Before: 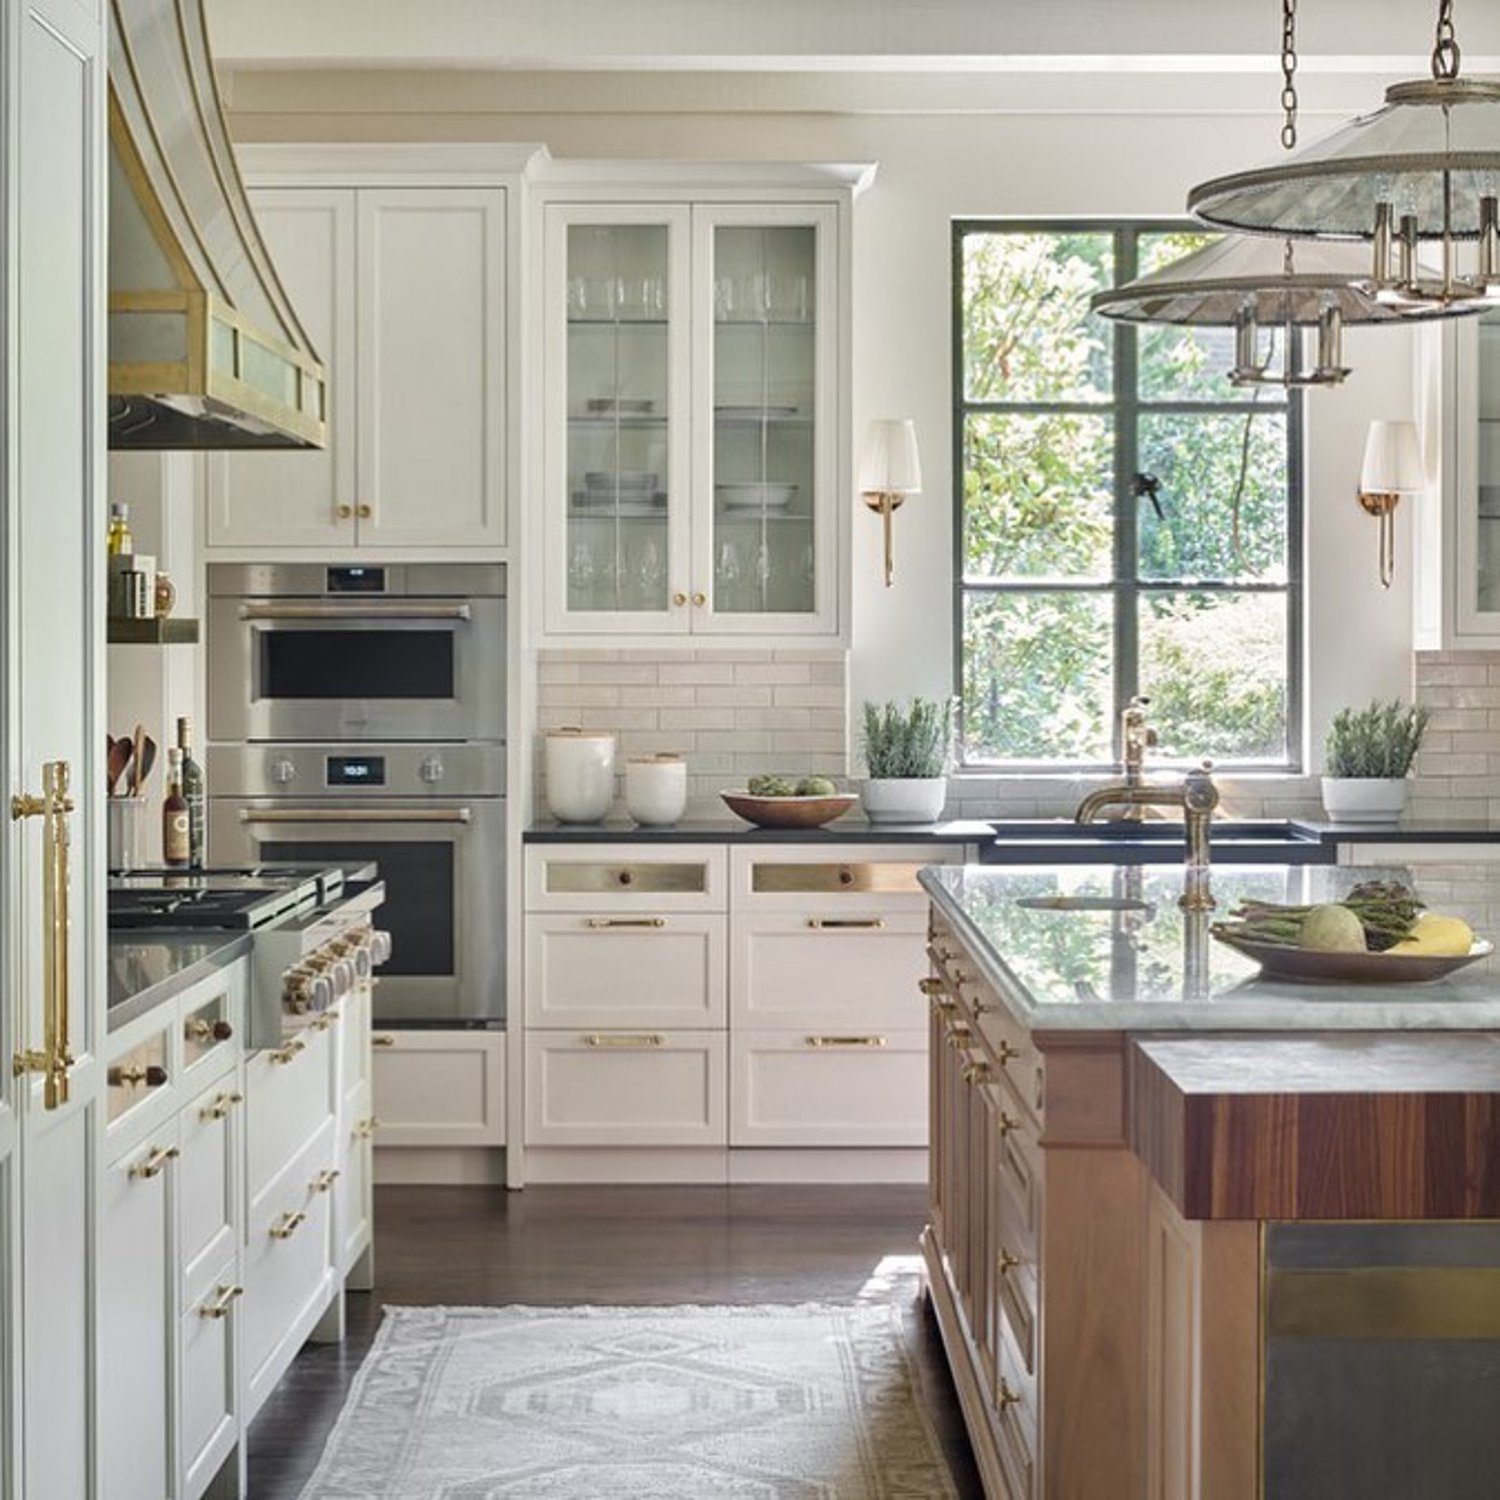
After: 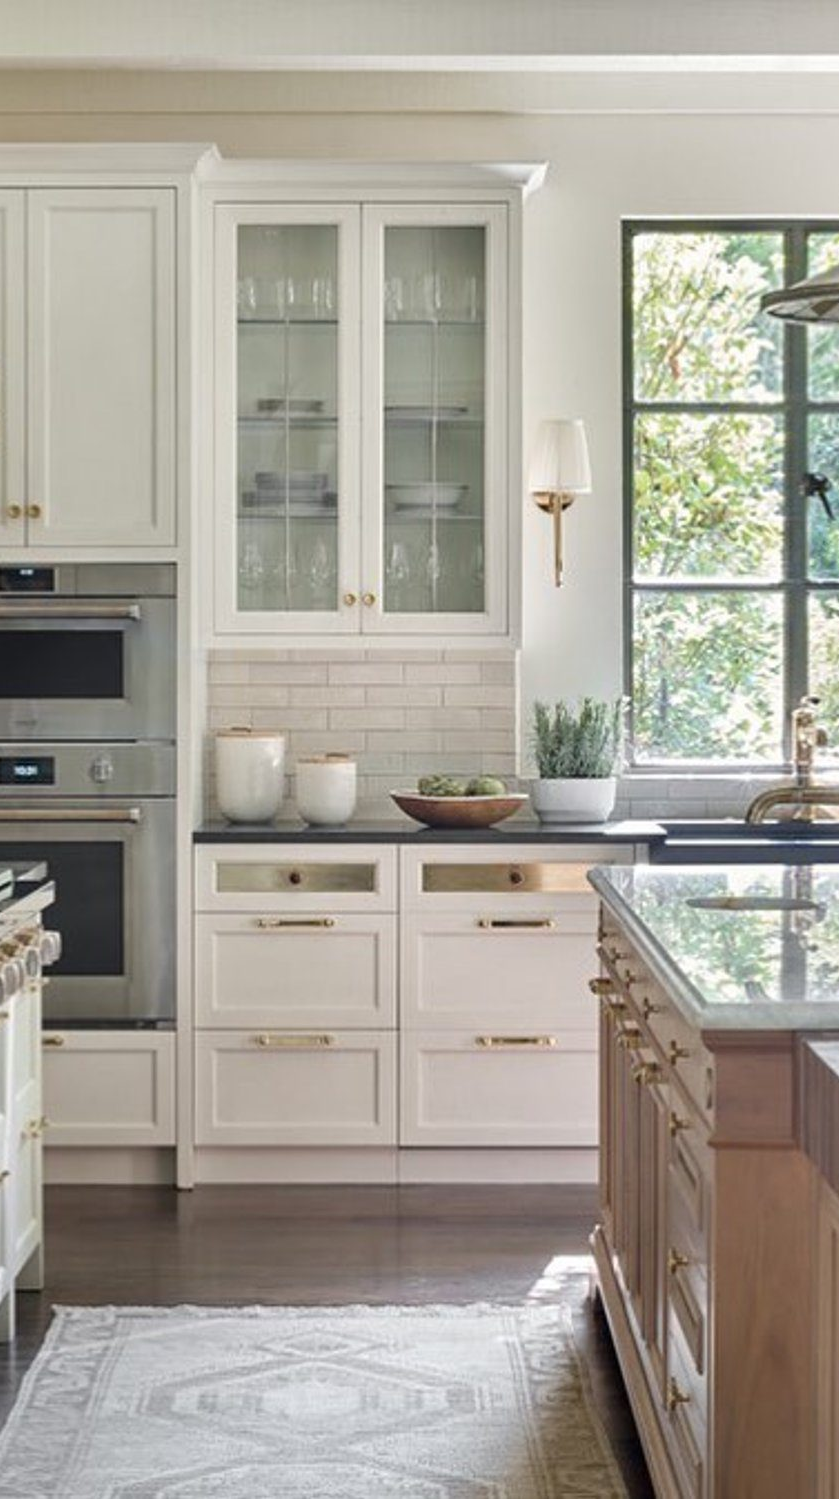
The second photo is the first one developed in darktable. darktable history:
crop: left 22.021%, right 22.003%, bottom 0.014%
